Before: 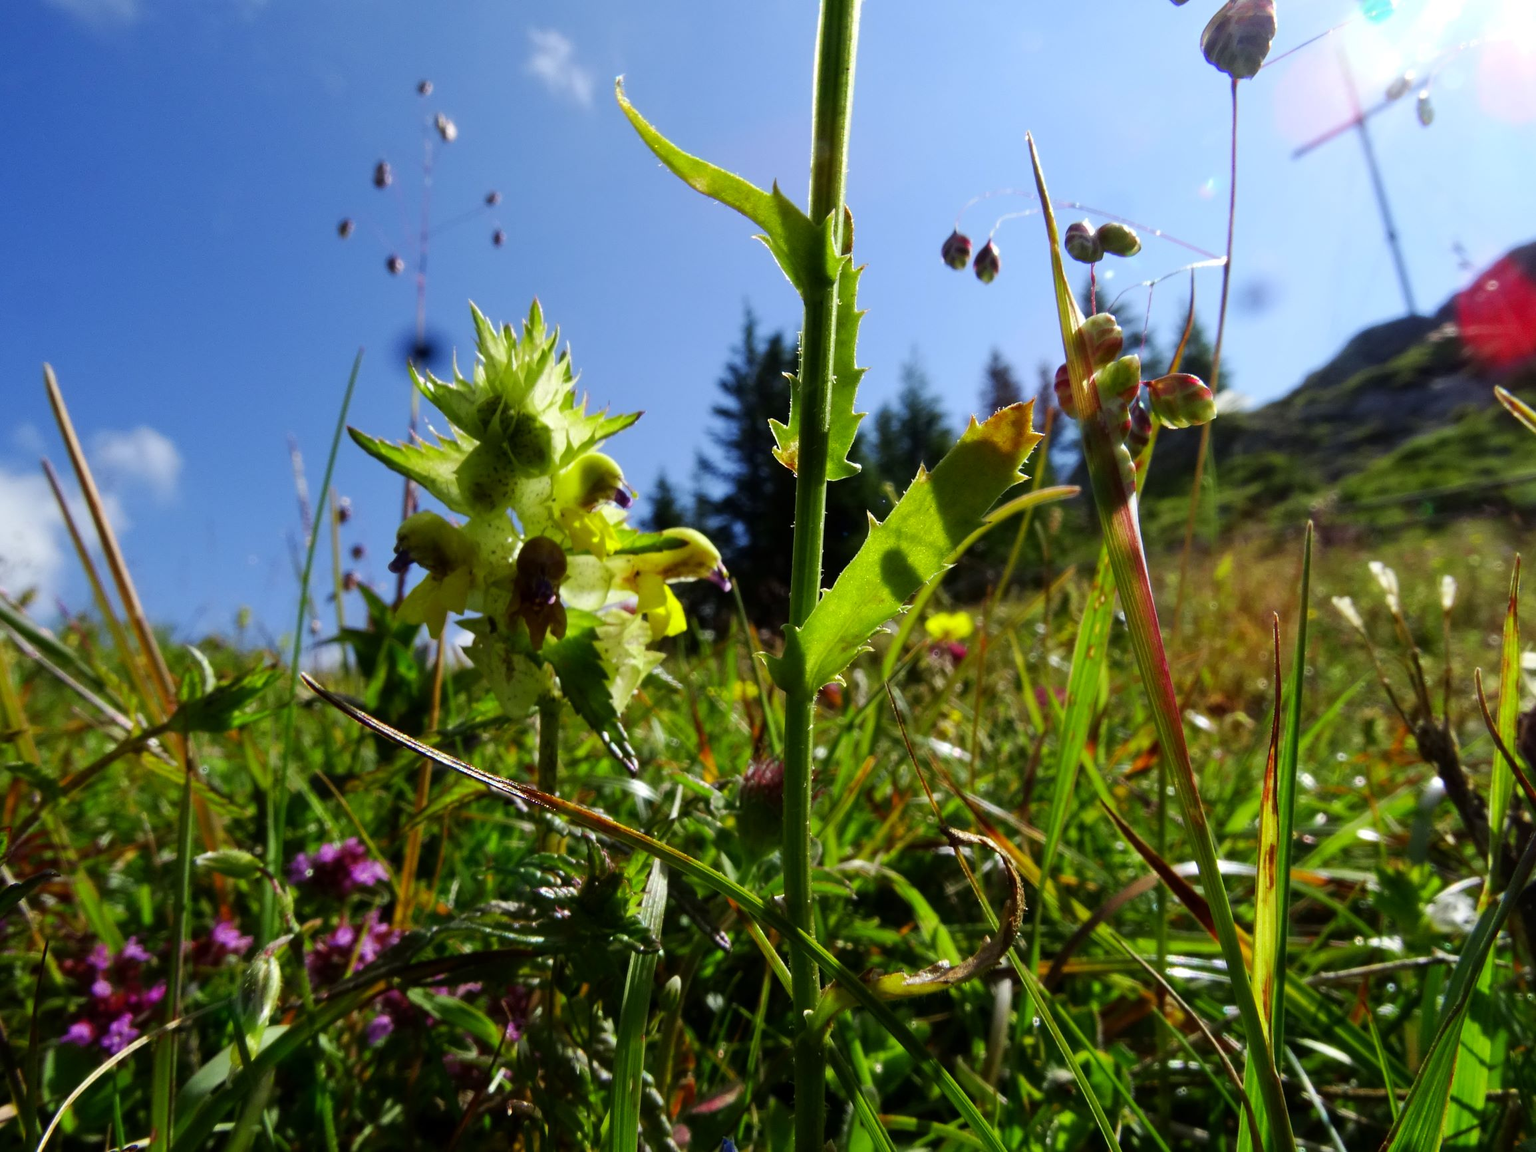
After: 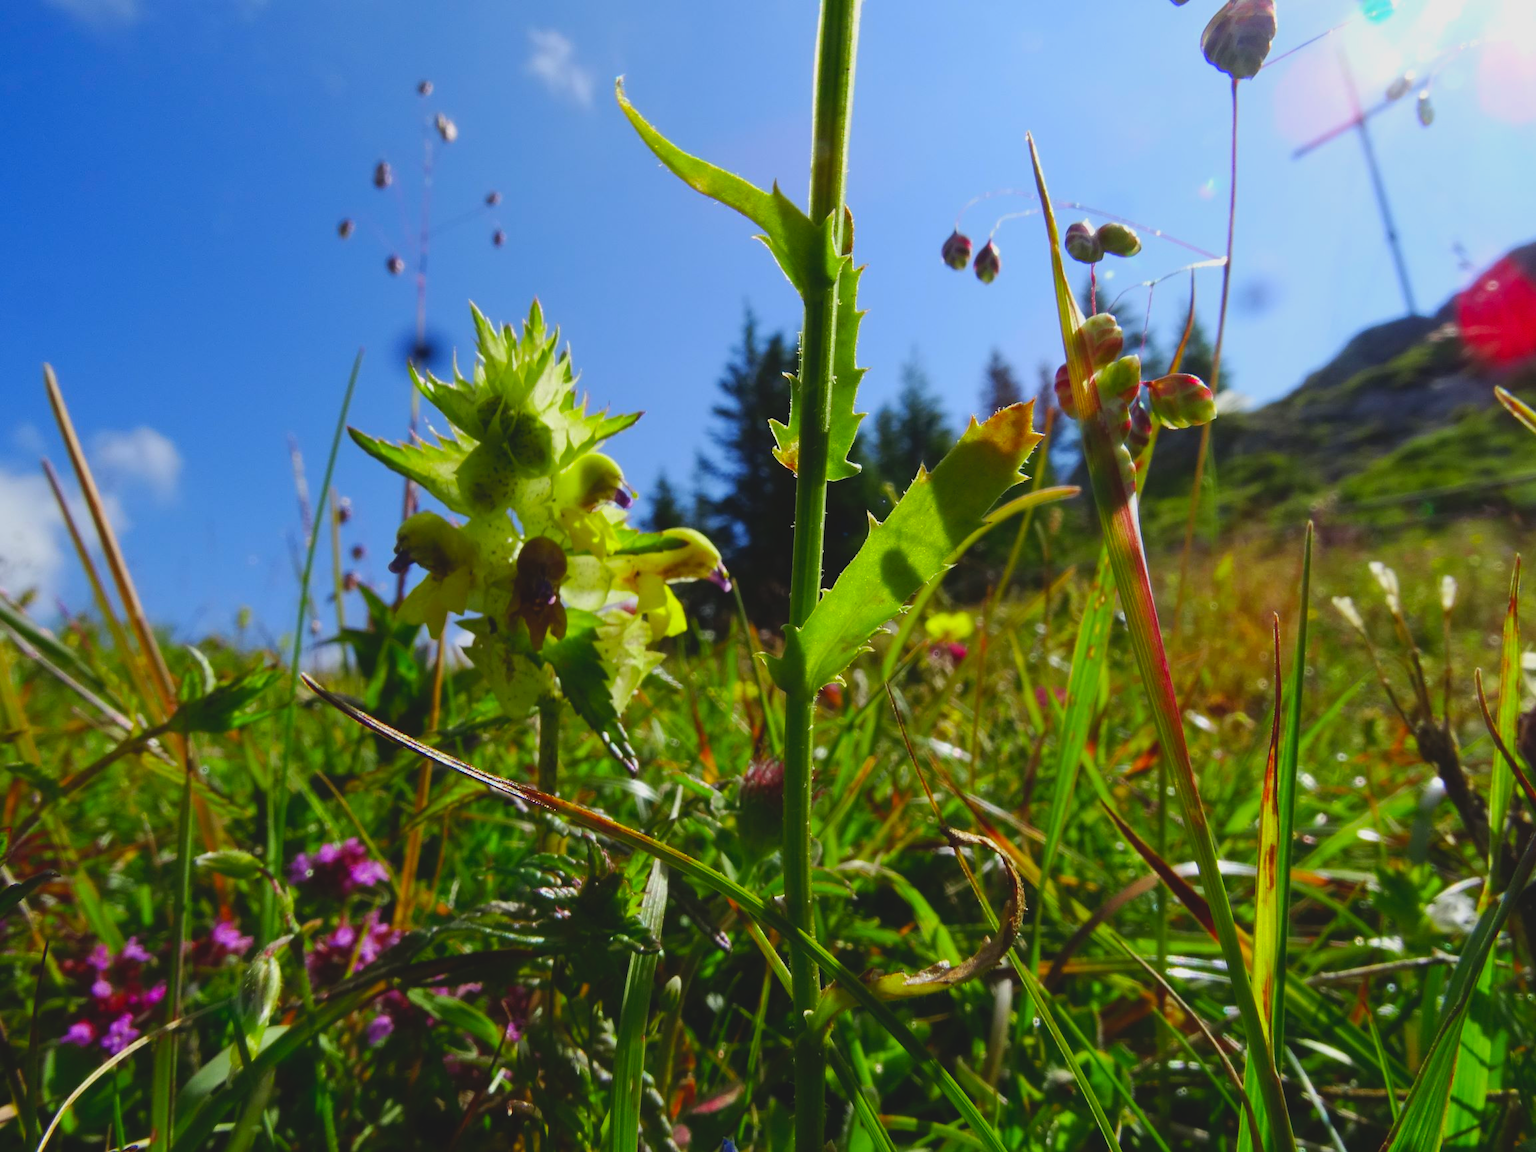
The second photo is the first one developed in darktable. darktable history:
contrast brightness saturation: contrast -0.173, saturation 0.186
